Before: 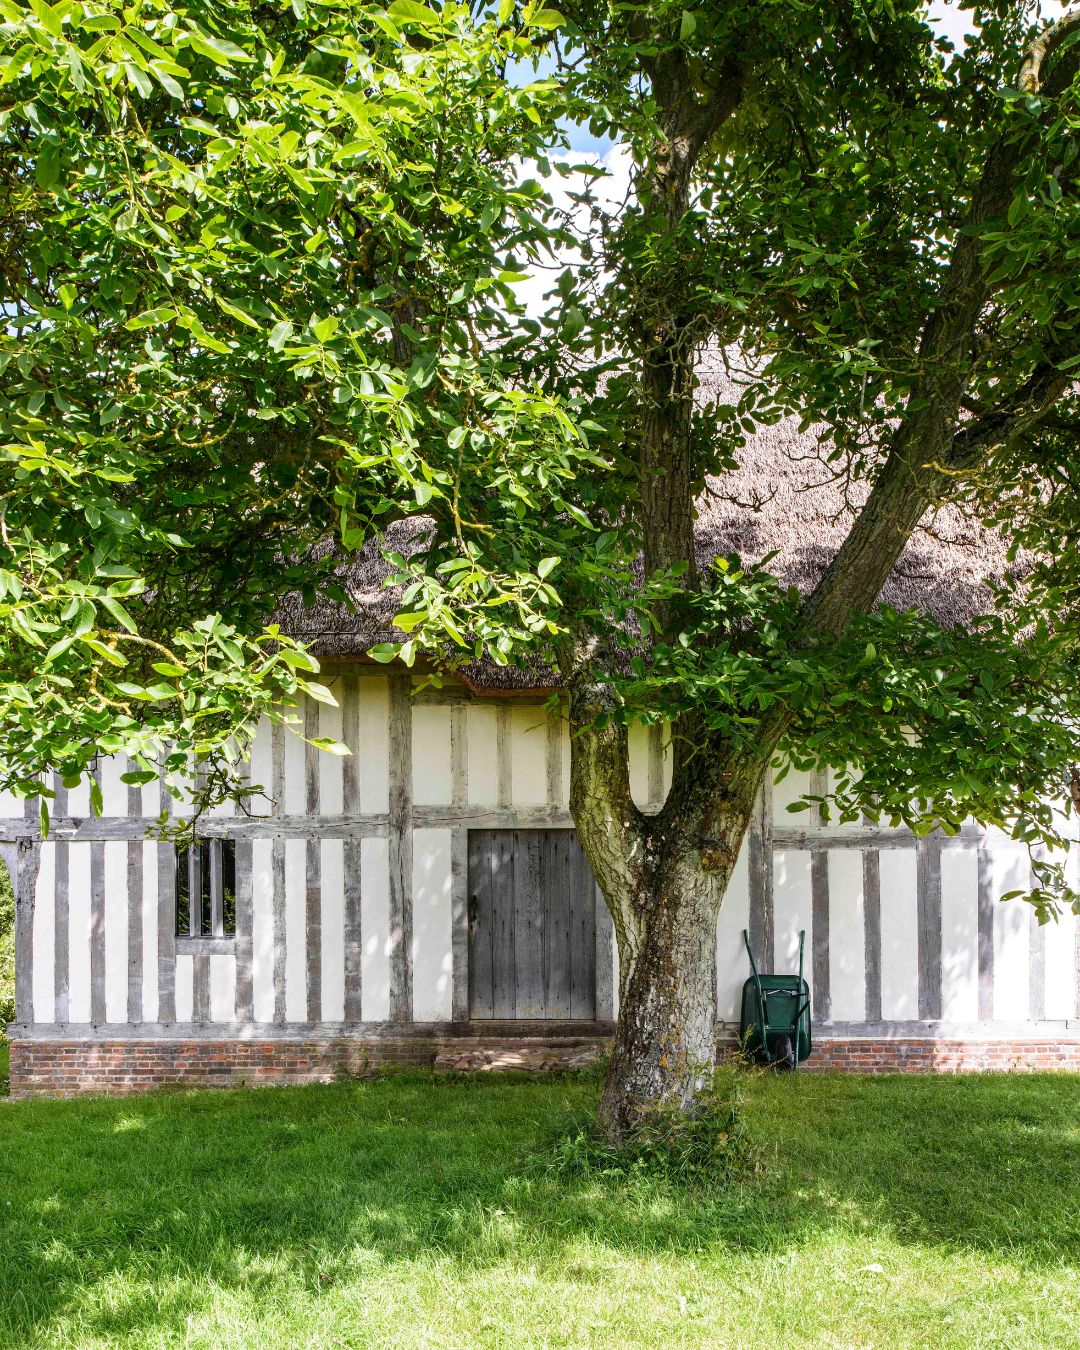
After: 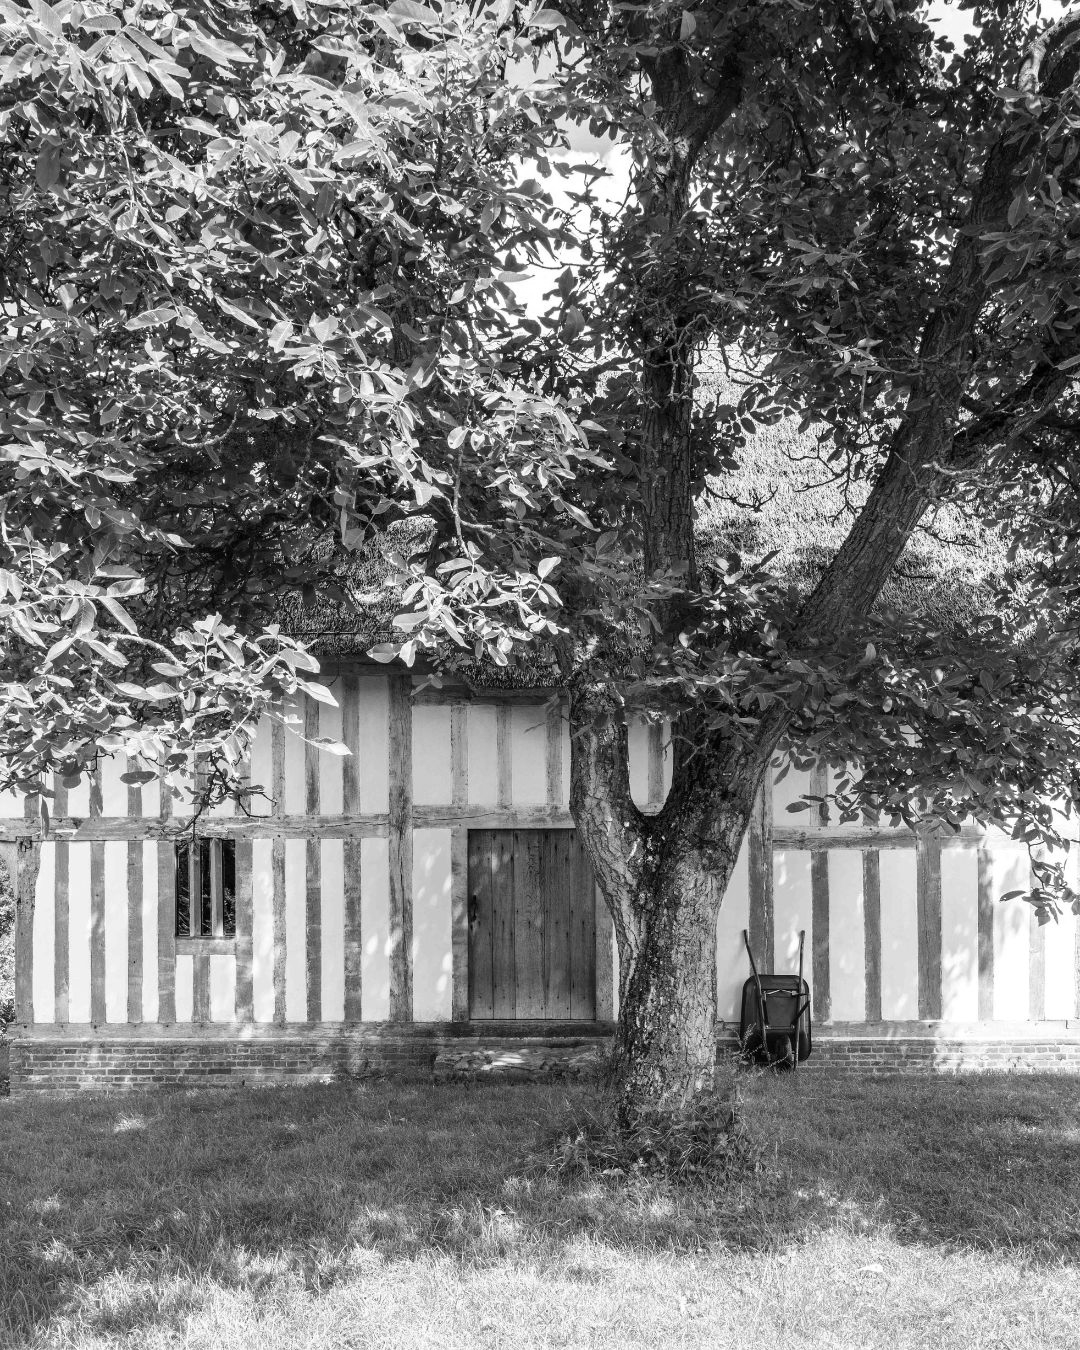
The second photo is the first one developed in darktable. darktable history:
color contrast: green-magenta contrast 0, blue-yellow contrast 0
monochrome: on, module defaults
